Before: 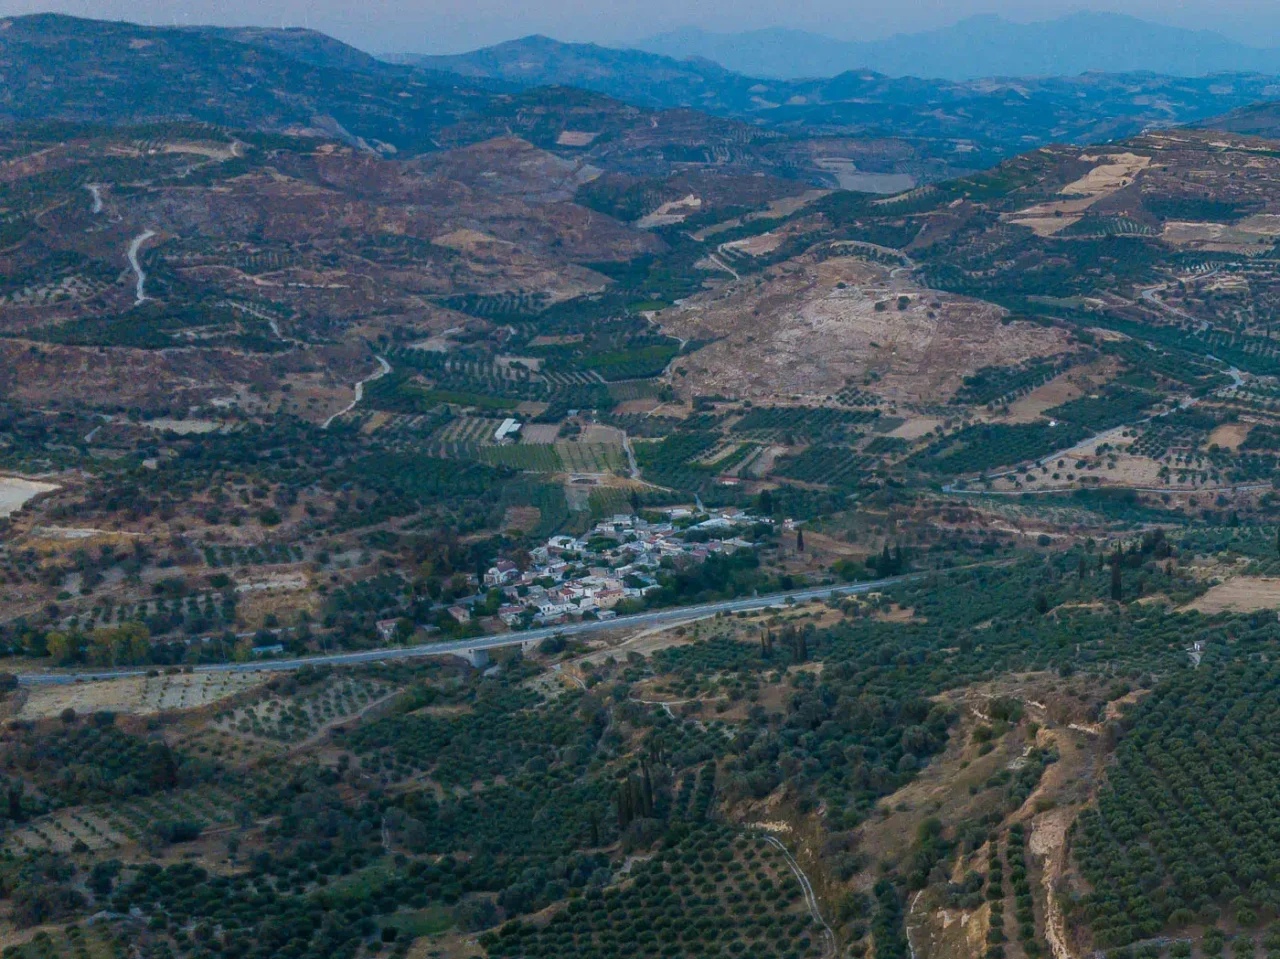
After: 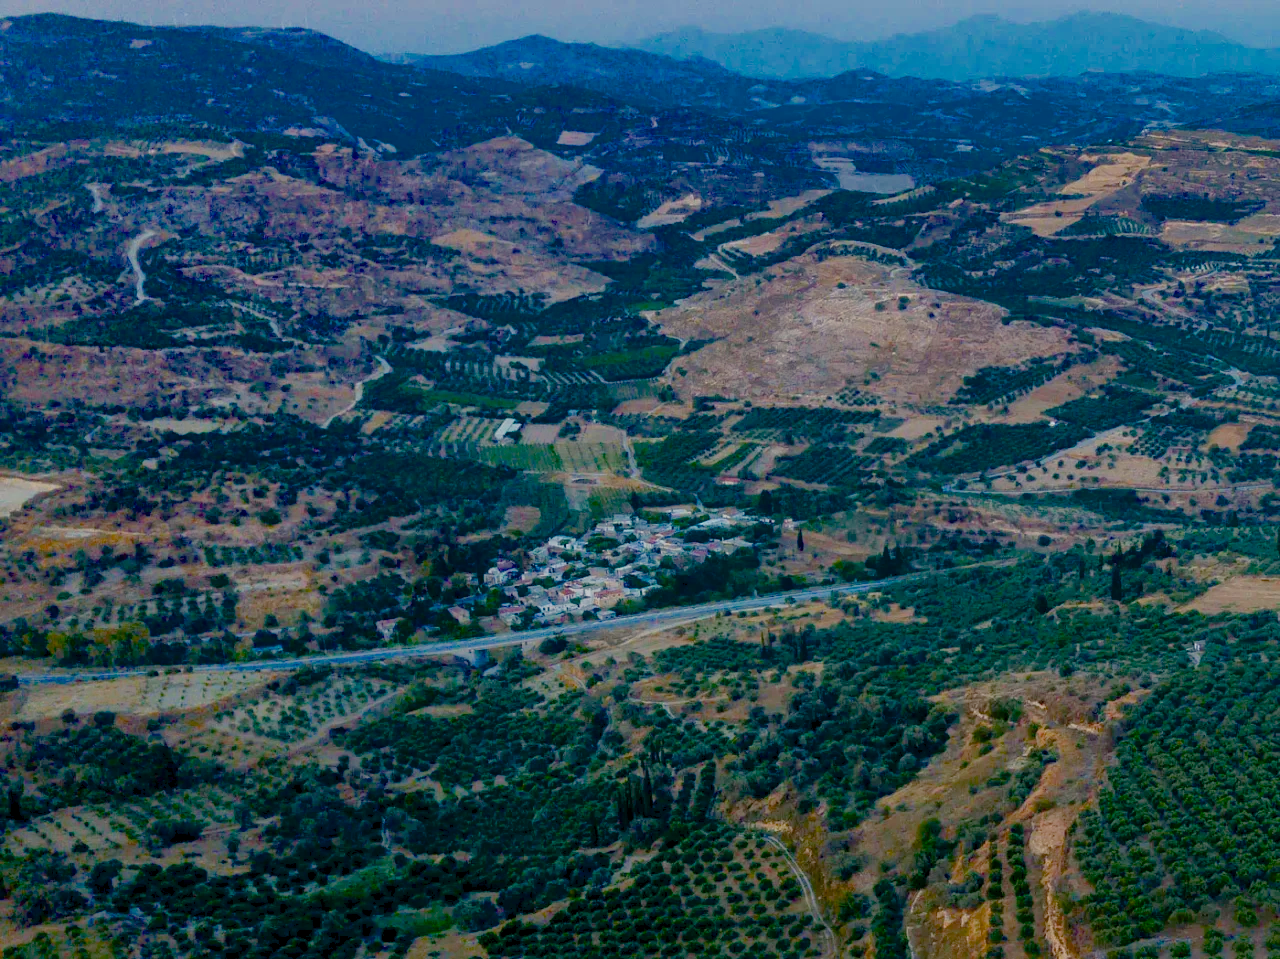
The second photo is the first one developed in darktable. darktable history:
color balance rgb: shadows lift › chroma 0.698%, shadows lift › hue 115.93°, highlights gain › chroma 2.099%, highlights gain › hue 74.45°, global offset › luminance -0.894%, perceptual saturation grading › global saturation 20%, perceptual saturation grading › highlights -14.377%, perceptual saturation grading › shadows 49.297%, saturation formula JzAzBz (2021)
shadows and highlights: on, module defaults
